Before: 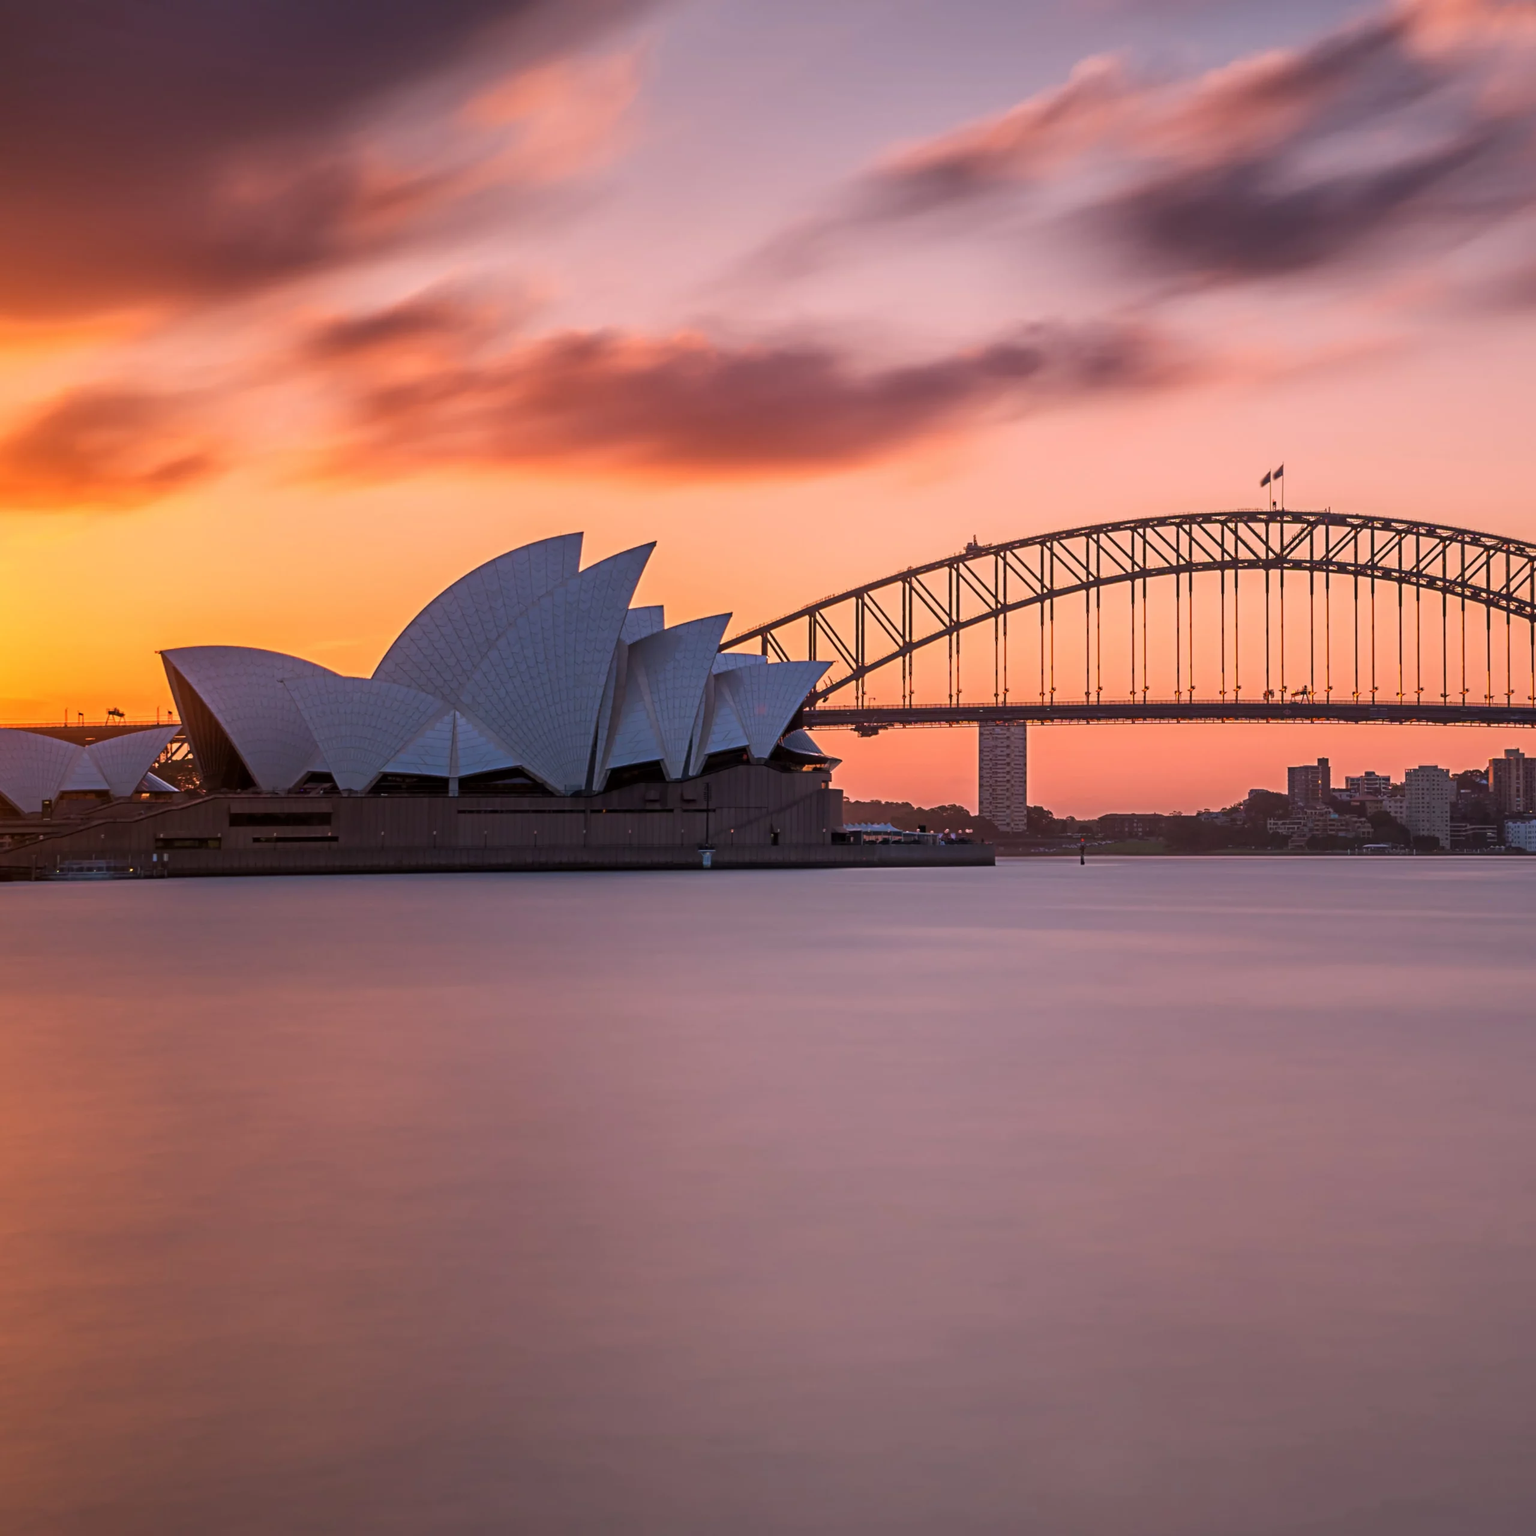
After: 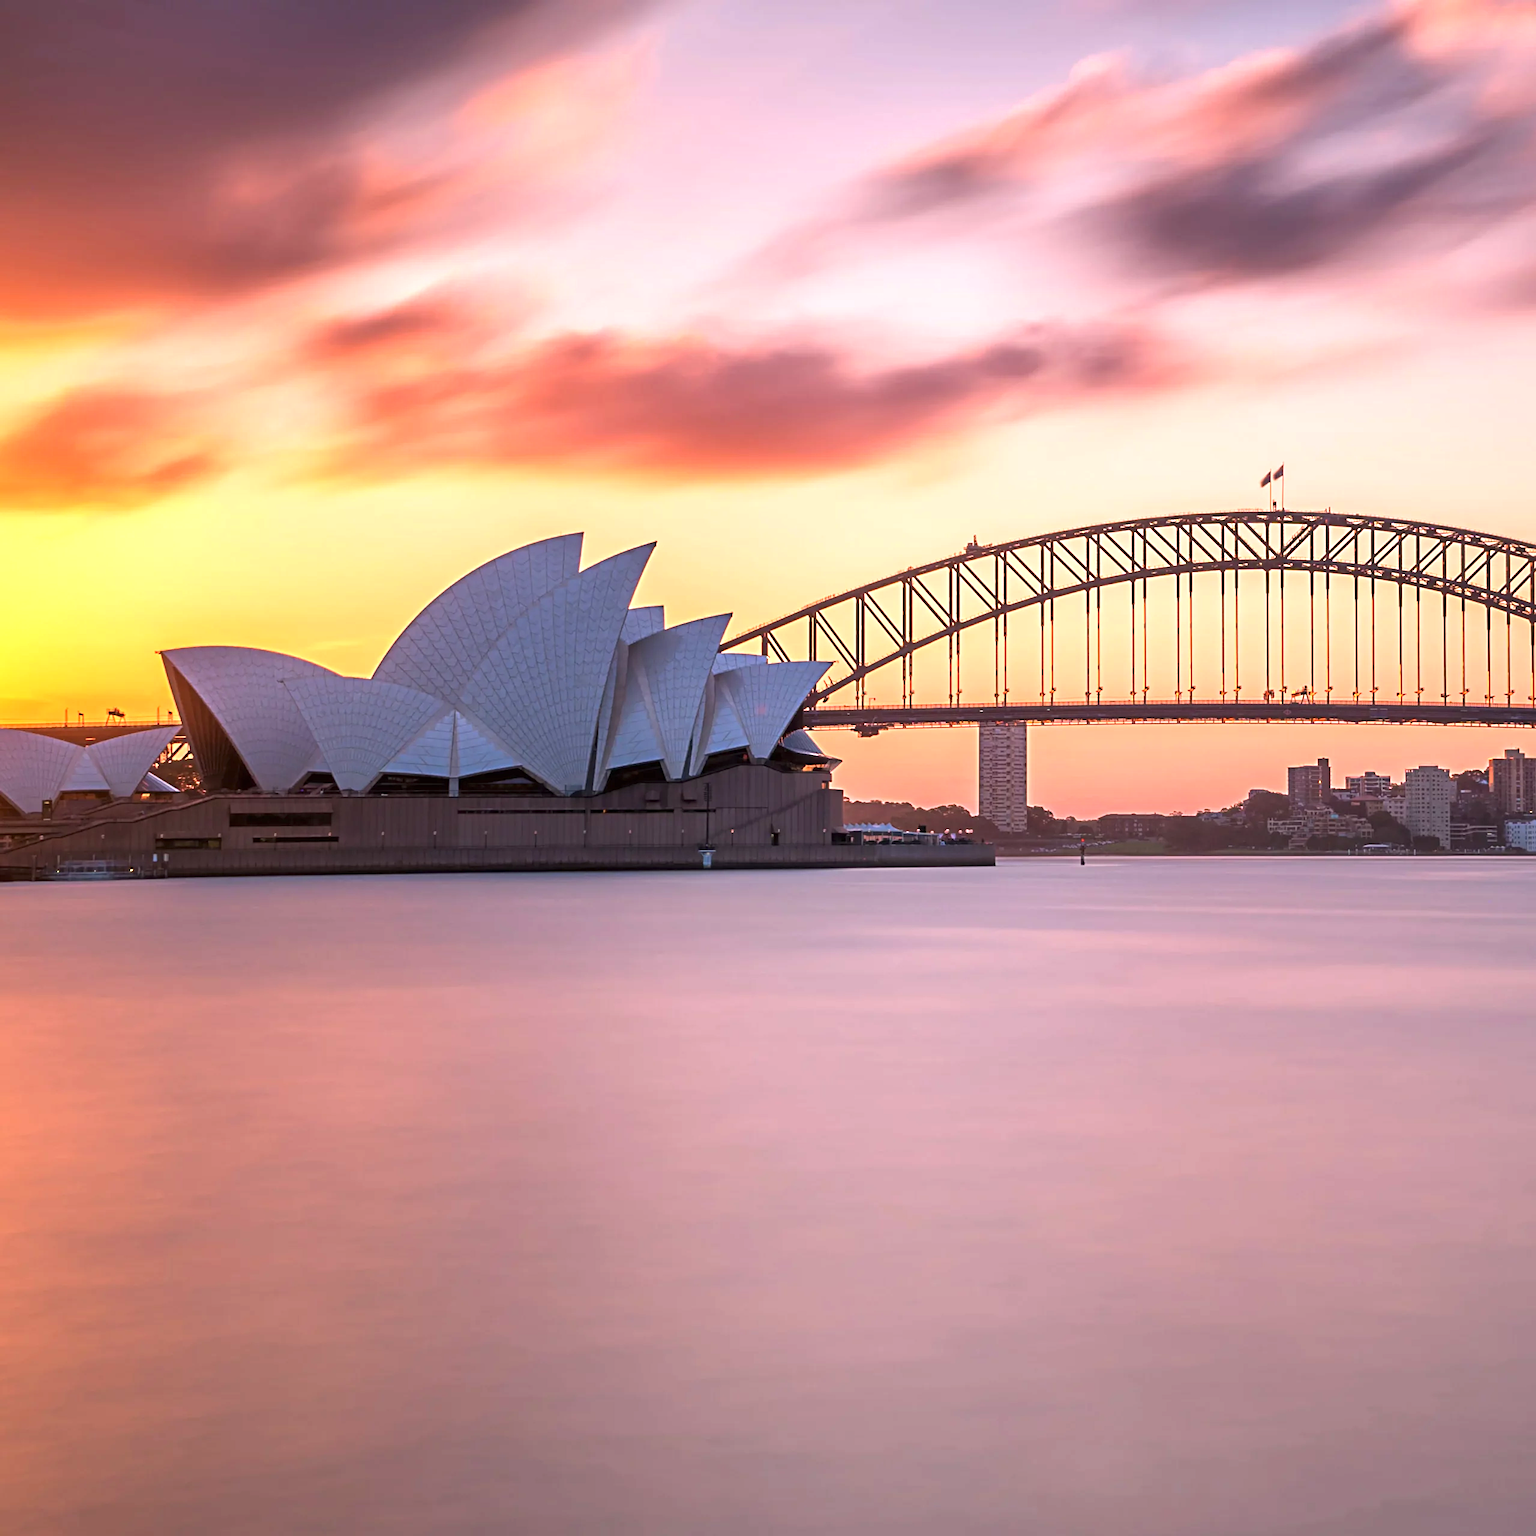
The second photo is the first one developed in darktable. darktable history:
exposure: black level correction 0, exposure 1 EV, compensate exposure bias true, compensate highlight preservation false
sharpen: amount 0.215
